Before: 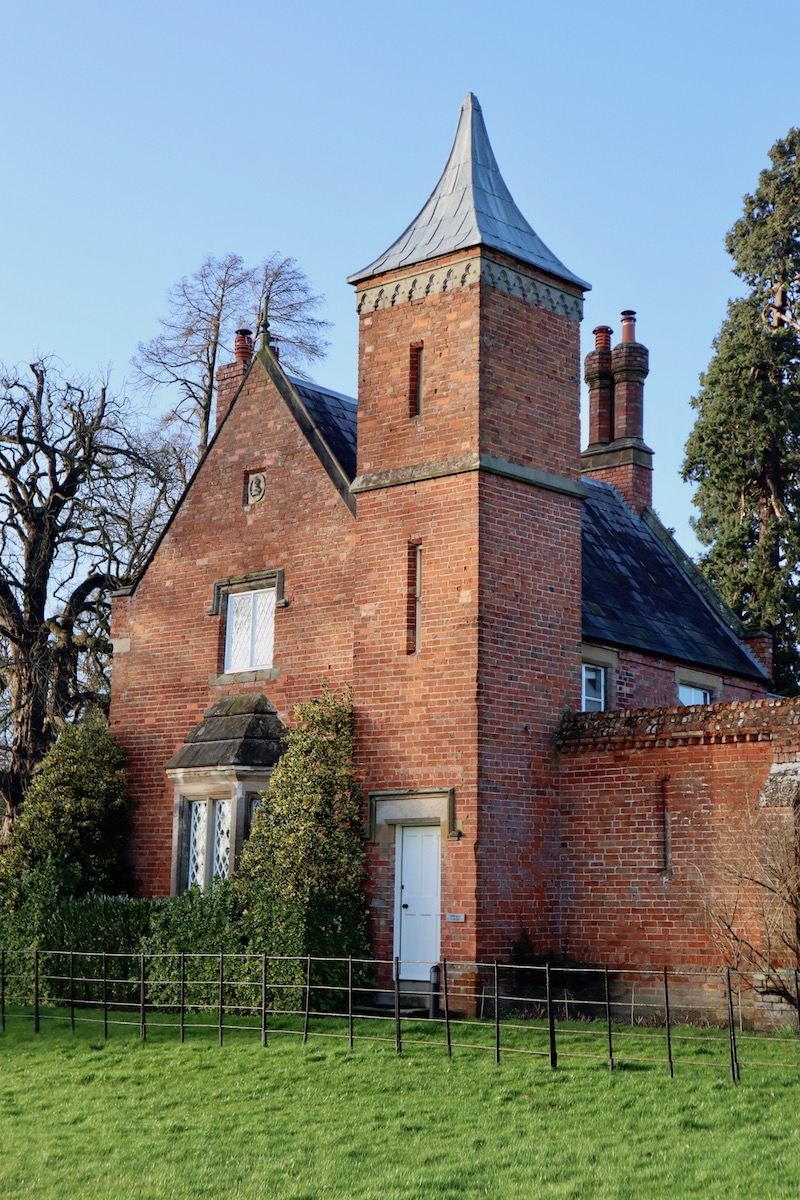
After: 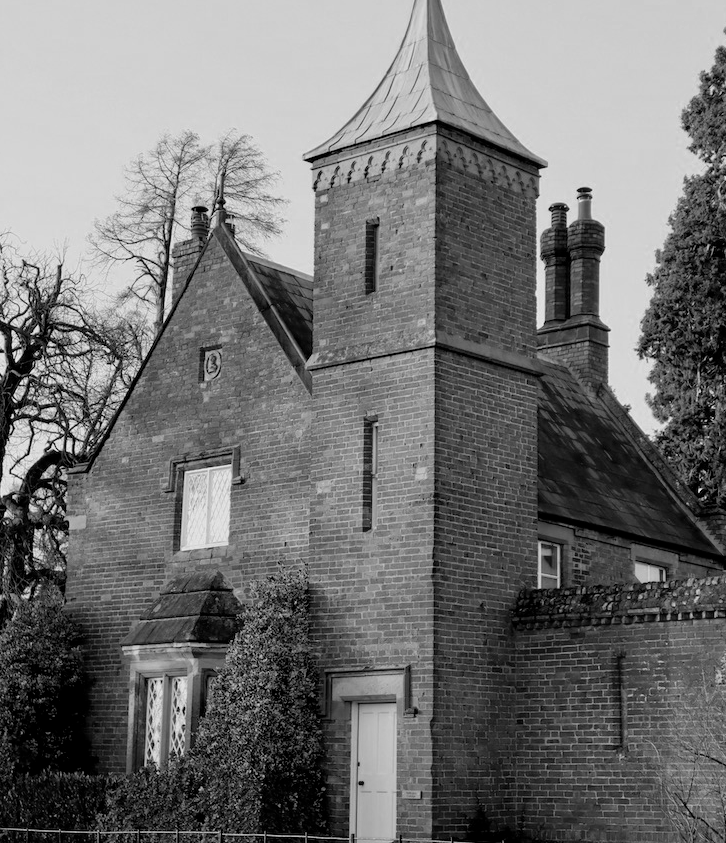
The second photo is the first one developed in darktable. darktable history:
color calibration: output gray [0.246, 0.254, 0.501, 0], gray › normalize channels true, illuminant same as pipeline (D50), adaptation XYZ, x 0.346, y 0.359, gamut compression 0
crop: left 5.596%, top 10.314%, right 3.534%, bottom 19.395%
